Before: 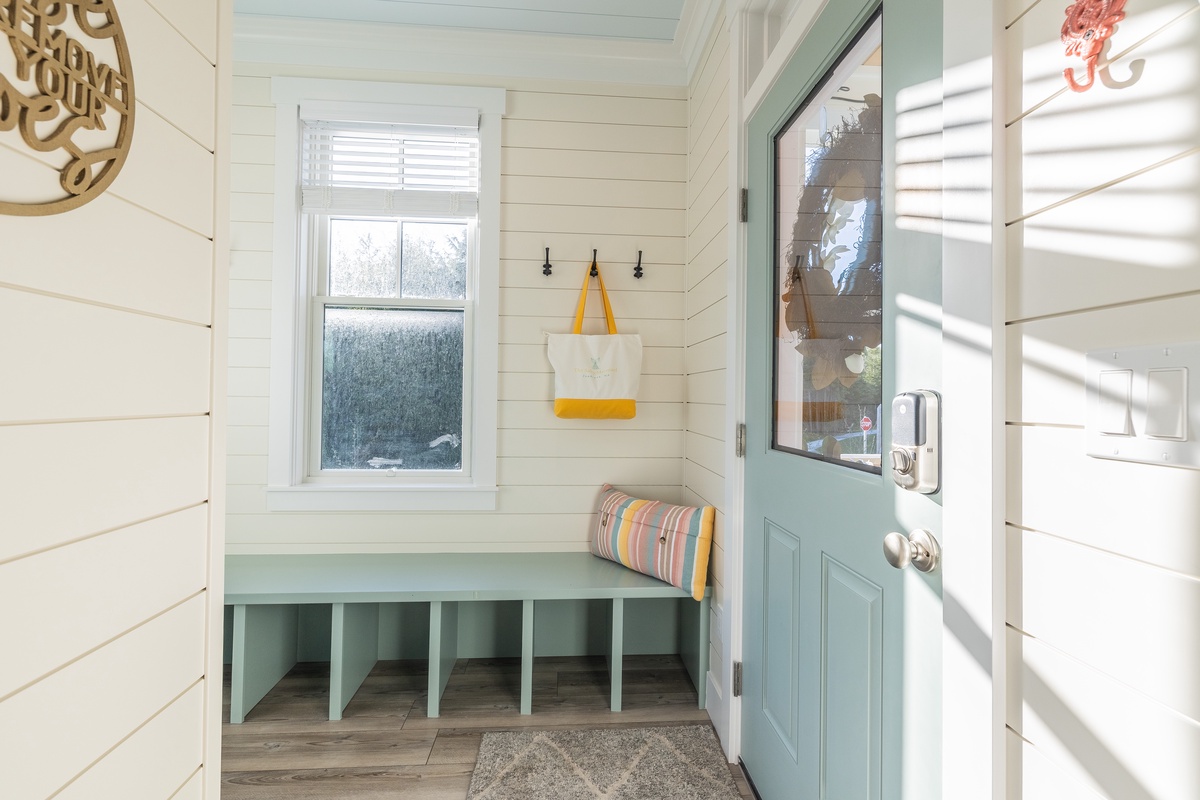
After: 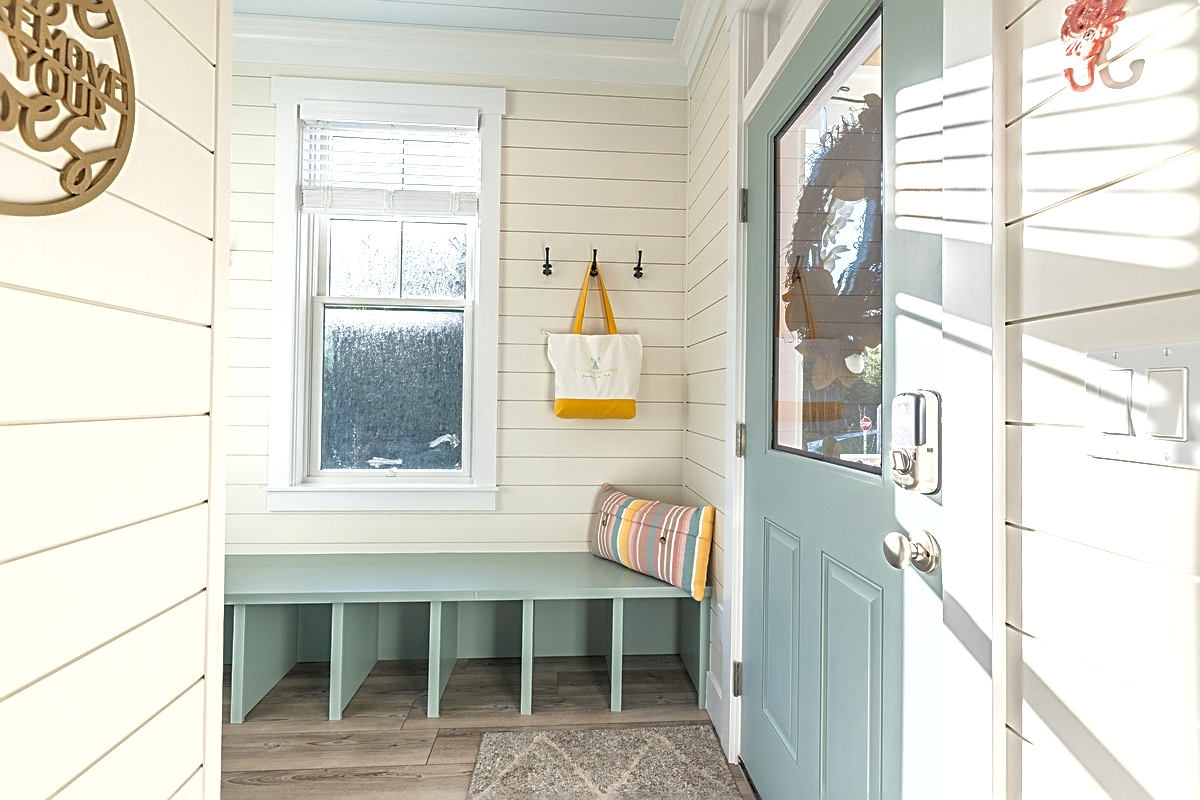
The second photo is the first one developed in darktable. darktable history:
exposure: exposure 0.493 EV, compensate exposure bias true, compensate highlight preservation false
sharpen: radius 2.547, amount 0.649
shadows and highlights: highlights color adjustment 0.494%
